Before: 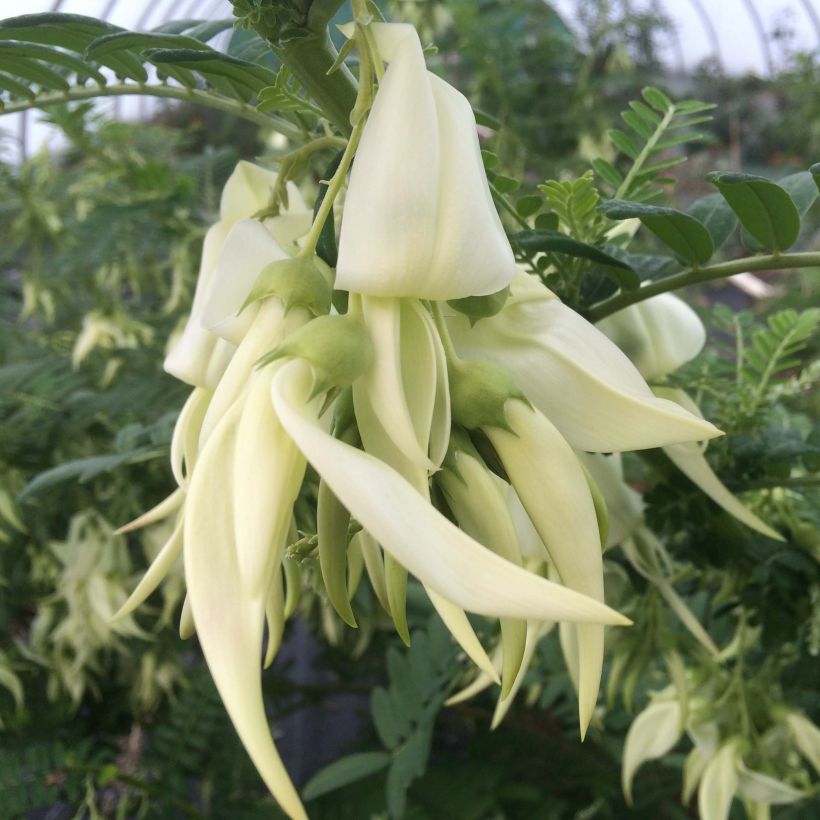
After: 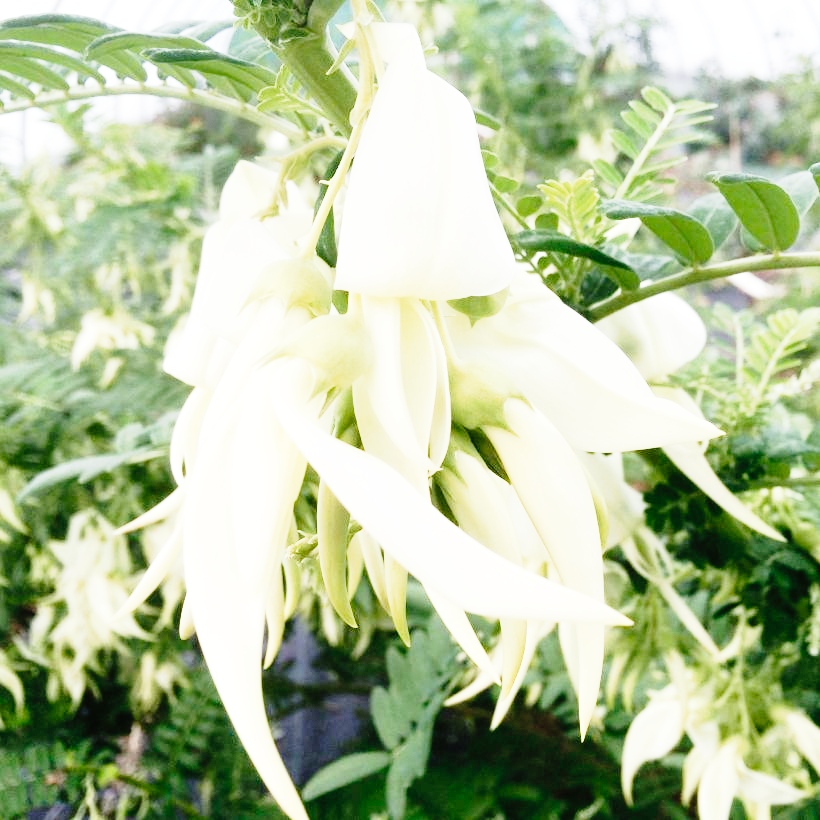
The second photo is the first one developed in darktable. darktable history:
base curve: curves: ch0 [(0, 0) (0.012, 0.01) (0.073, 0.168) (0.31, 0.711) (0.645, 0.957) (1, 1)], preserve colors none
tone curve: curves: ch0 [(0, 0) (0.003, 0.002) (0.011, 0.008) (0.025, 0.019) (0.044, 0.034) (0.069, 0.053) (0.1, 0.079) (0.136, 0.127) (0.177, 0.191) (0.224, 0.274) (0.277, 0.367) (0.335, 0.465) (0.399, 0.552) (0.468, 0.643) (0.543, 0.737) (0.623, 0.82) (0.709, 0.891) (0.801, 0.928) (0.898, 0.963) (1, 1)], preserve colors none
contrast brightness saturation: saturation -0.161
